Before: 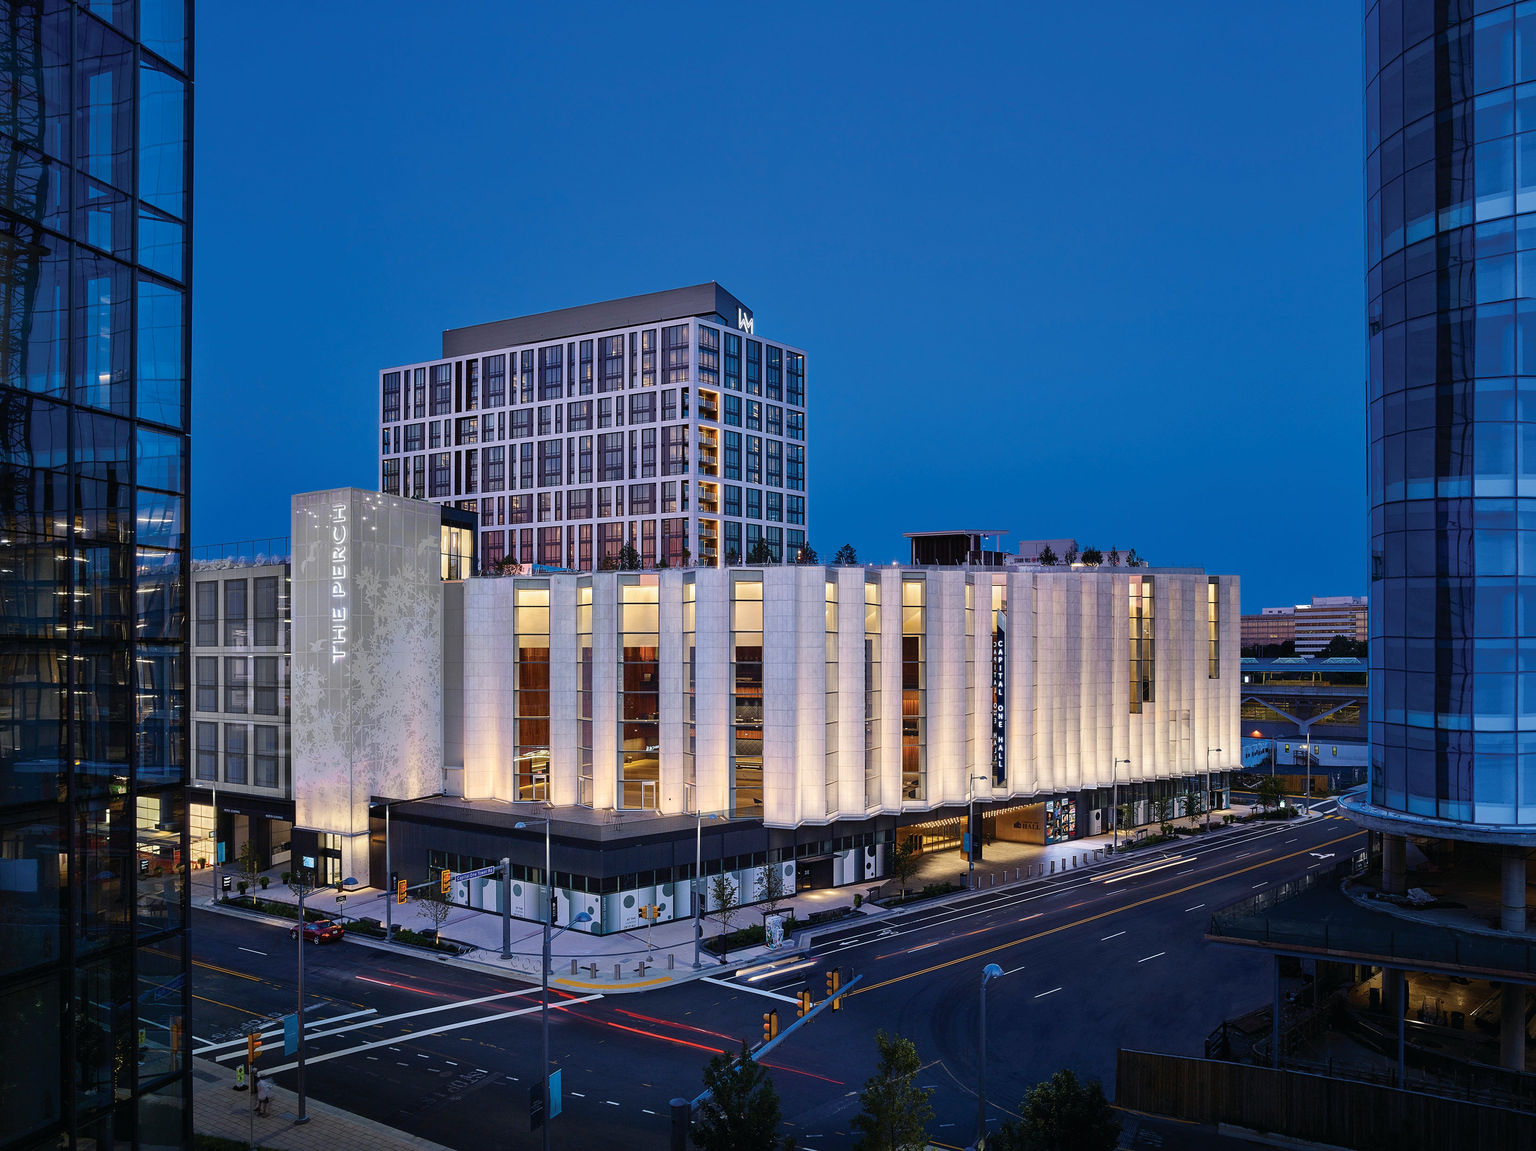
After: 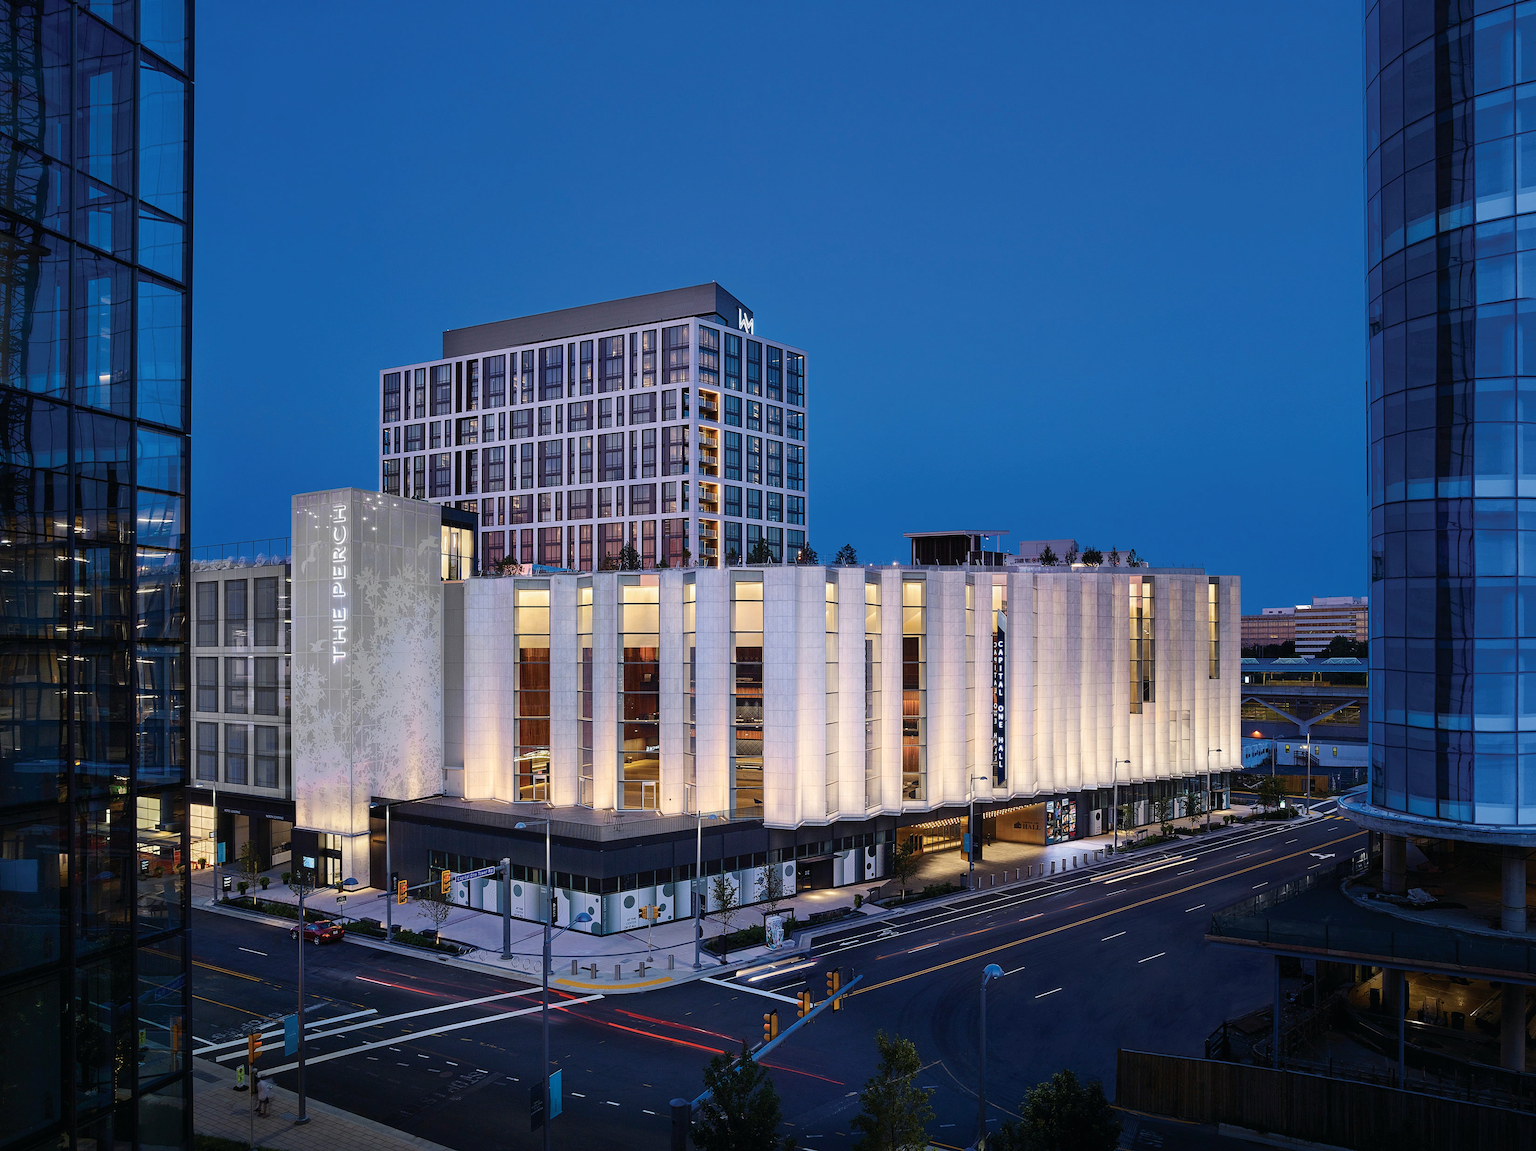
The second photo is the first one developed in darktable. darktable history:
contrast brightness saturation: saturation -0.05
shadows and highlights: shadows -21.3, highlights 100, soften with gaussian
